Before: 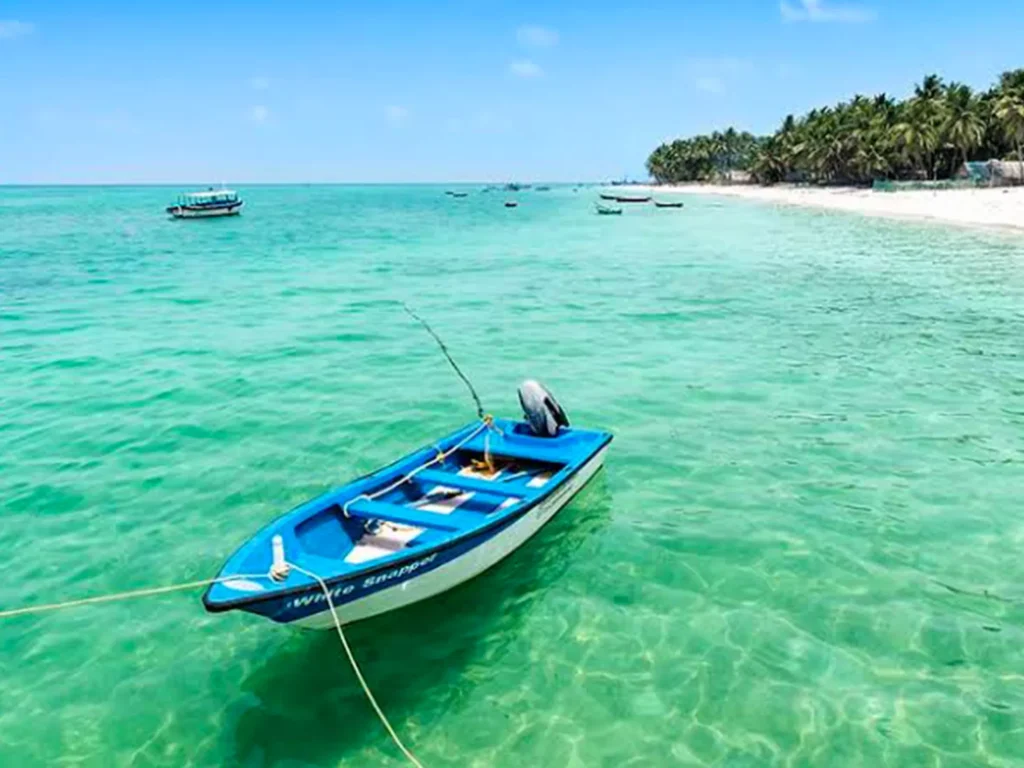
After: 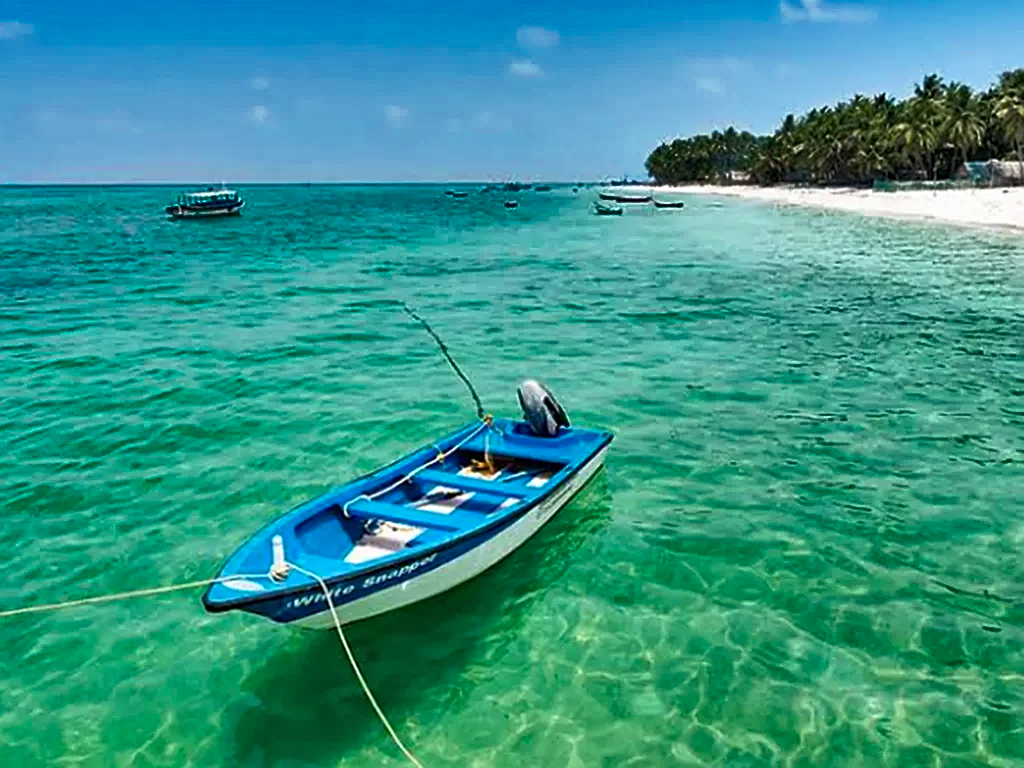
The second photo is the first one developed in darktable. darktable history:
shadows and highlights: shadows 20.91, highlights -82.73, soften with gaussian
sharpen: on, module defaults
